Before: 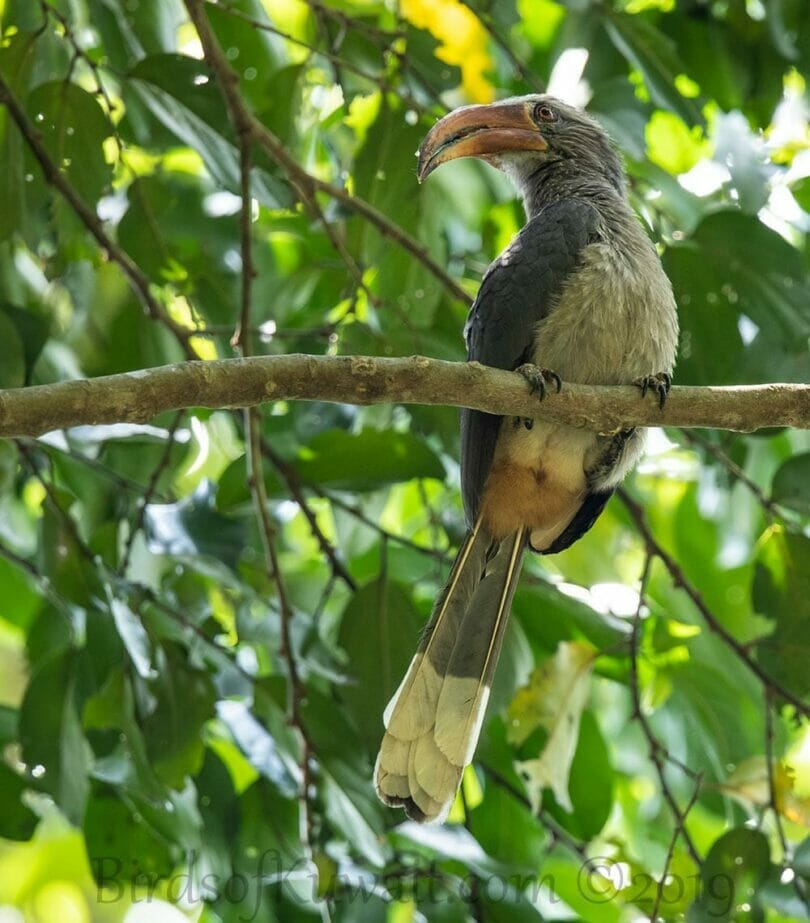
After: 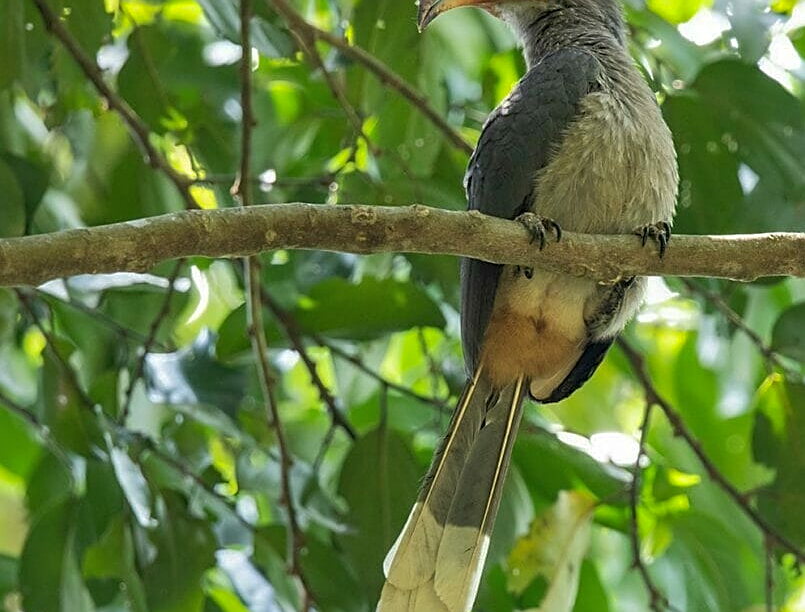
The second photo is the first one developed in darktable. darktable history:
sharpen: on, module defaults
shadows and highlights: shadows color adjustment 97.68%
crop: top 16.452%, bottom 16.681%
